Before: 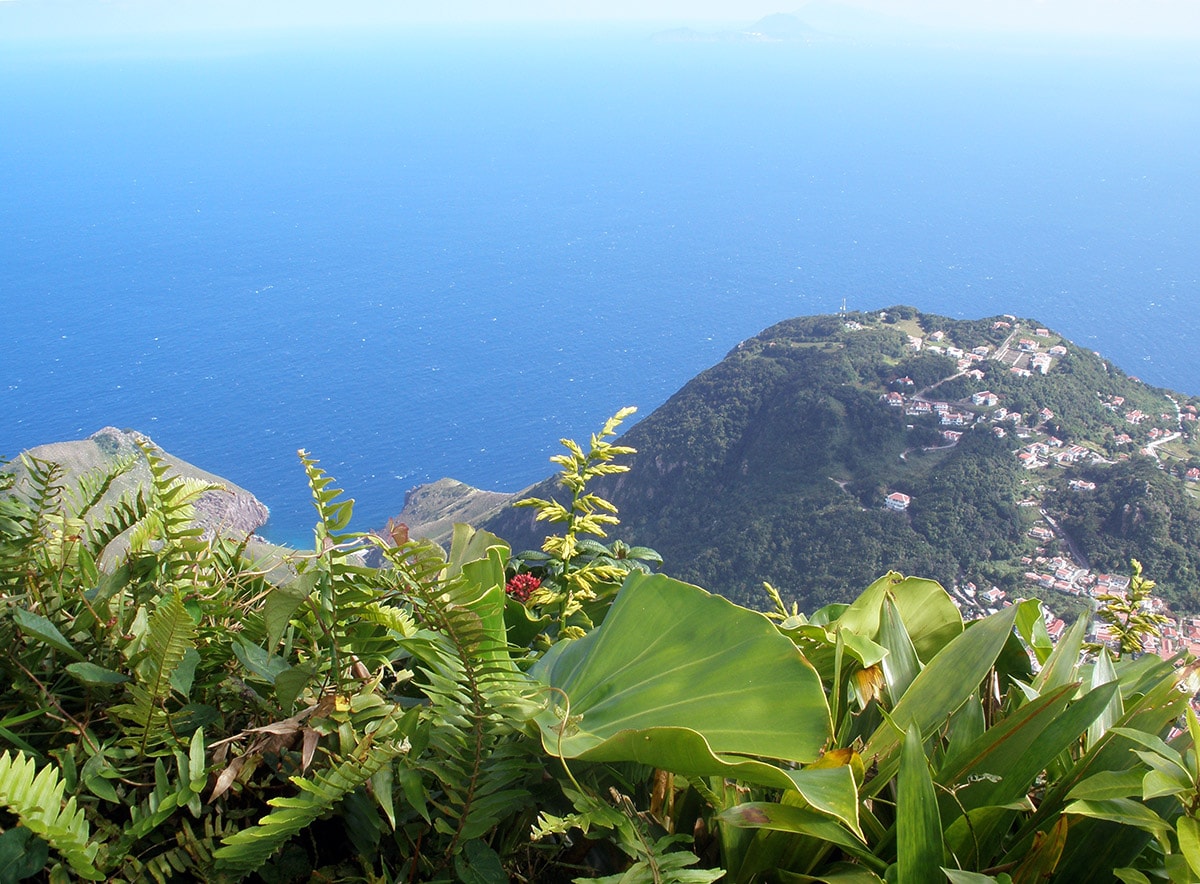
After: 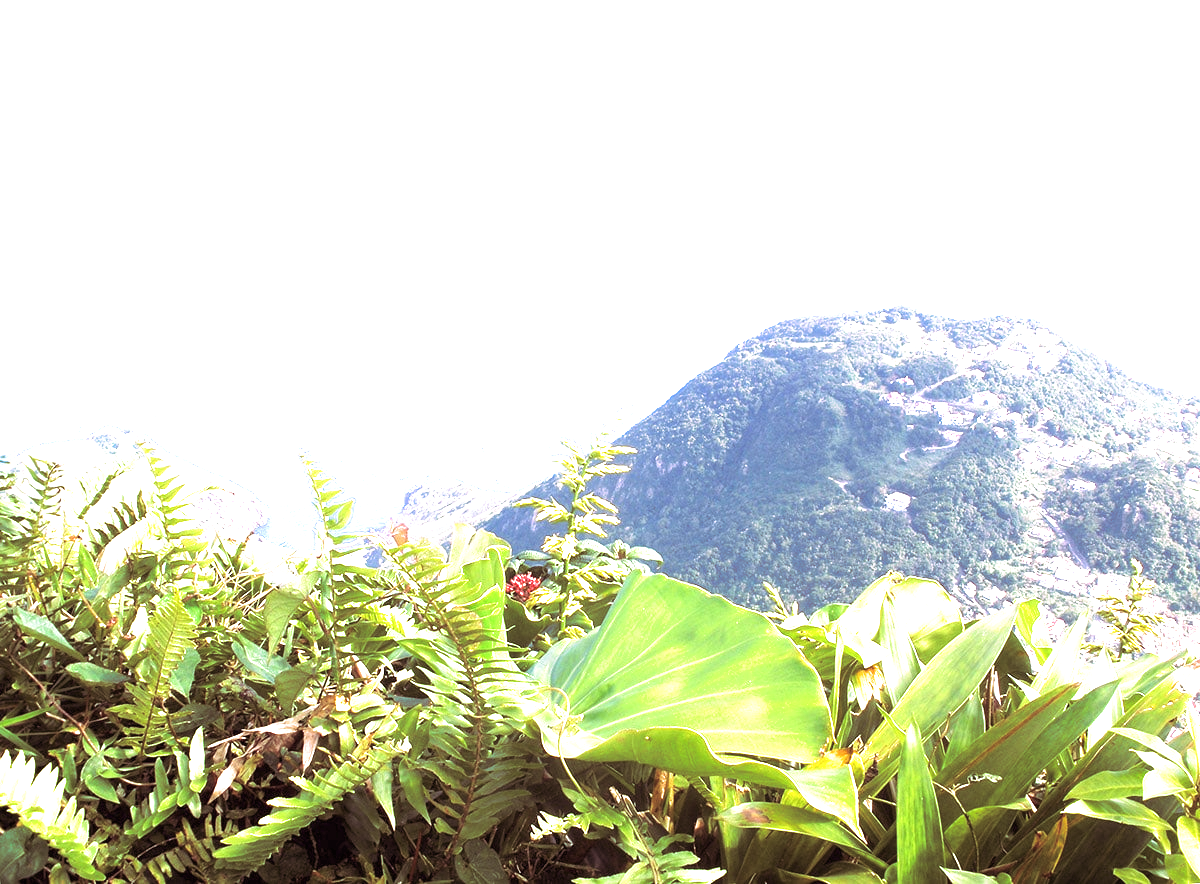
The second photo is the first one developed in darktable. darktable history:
color balance: output saturation 98.5%
exposure: black level correction 0, exposure 1.9 EV, compensate highlight preservation false
split-toning: highlights › hue 298.8°, highlights › saturation 0.73, compress 41.76%
